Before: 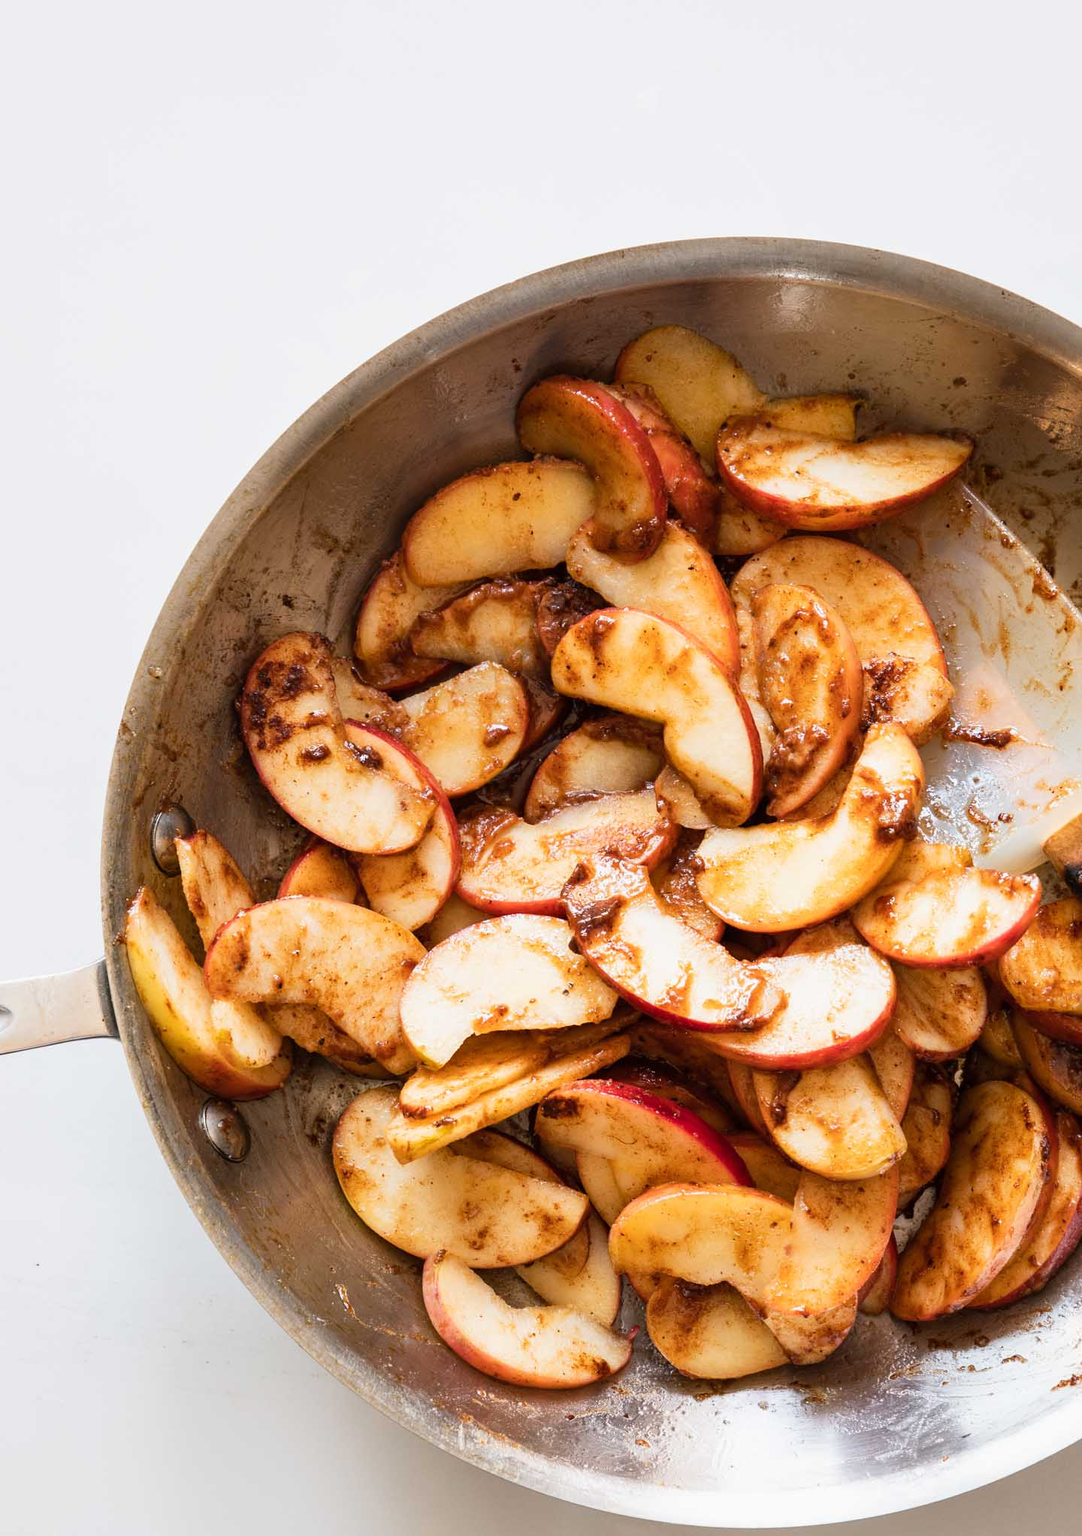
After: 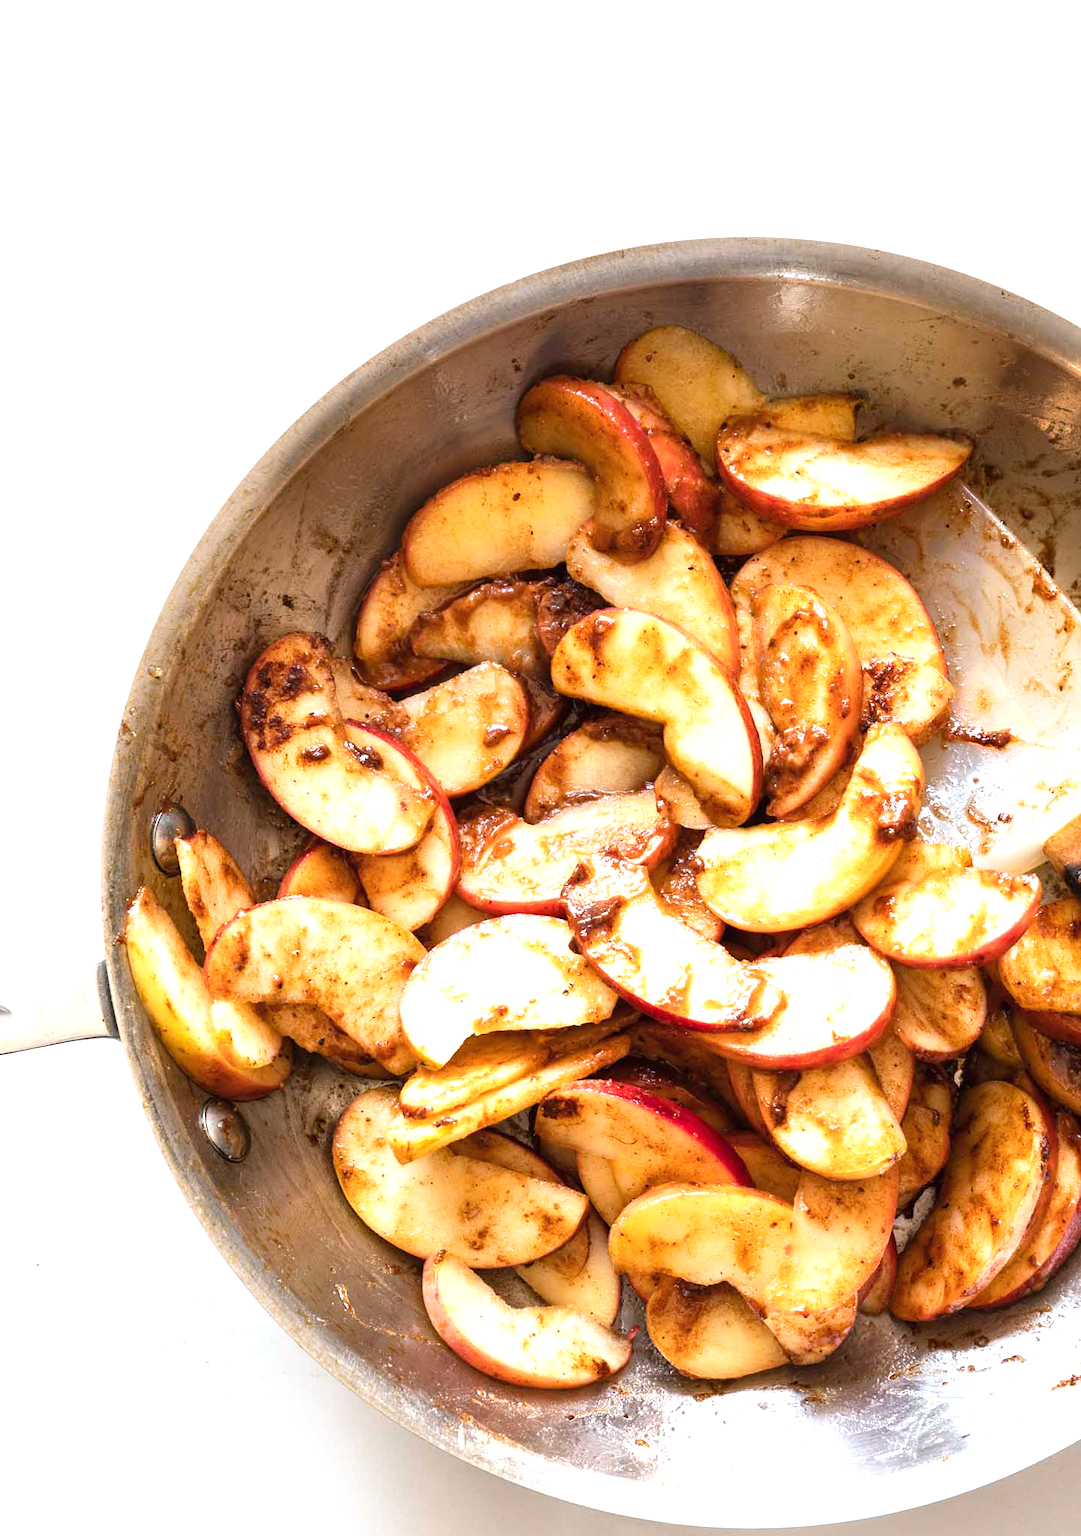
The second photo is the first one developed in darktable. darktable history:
white balance: red 0.988, blue 1.017
exposure: black level correction 0, exposure 0.7 EV, compensate exposure bias true, compensate highlight preservation false
